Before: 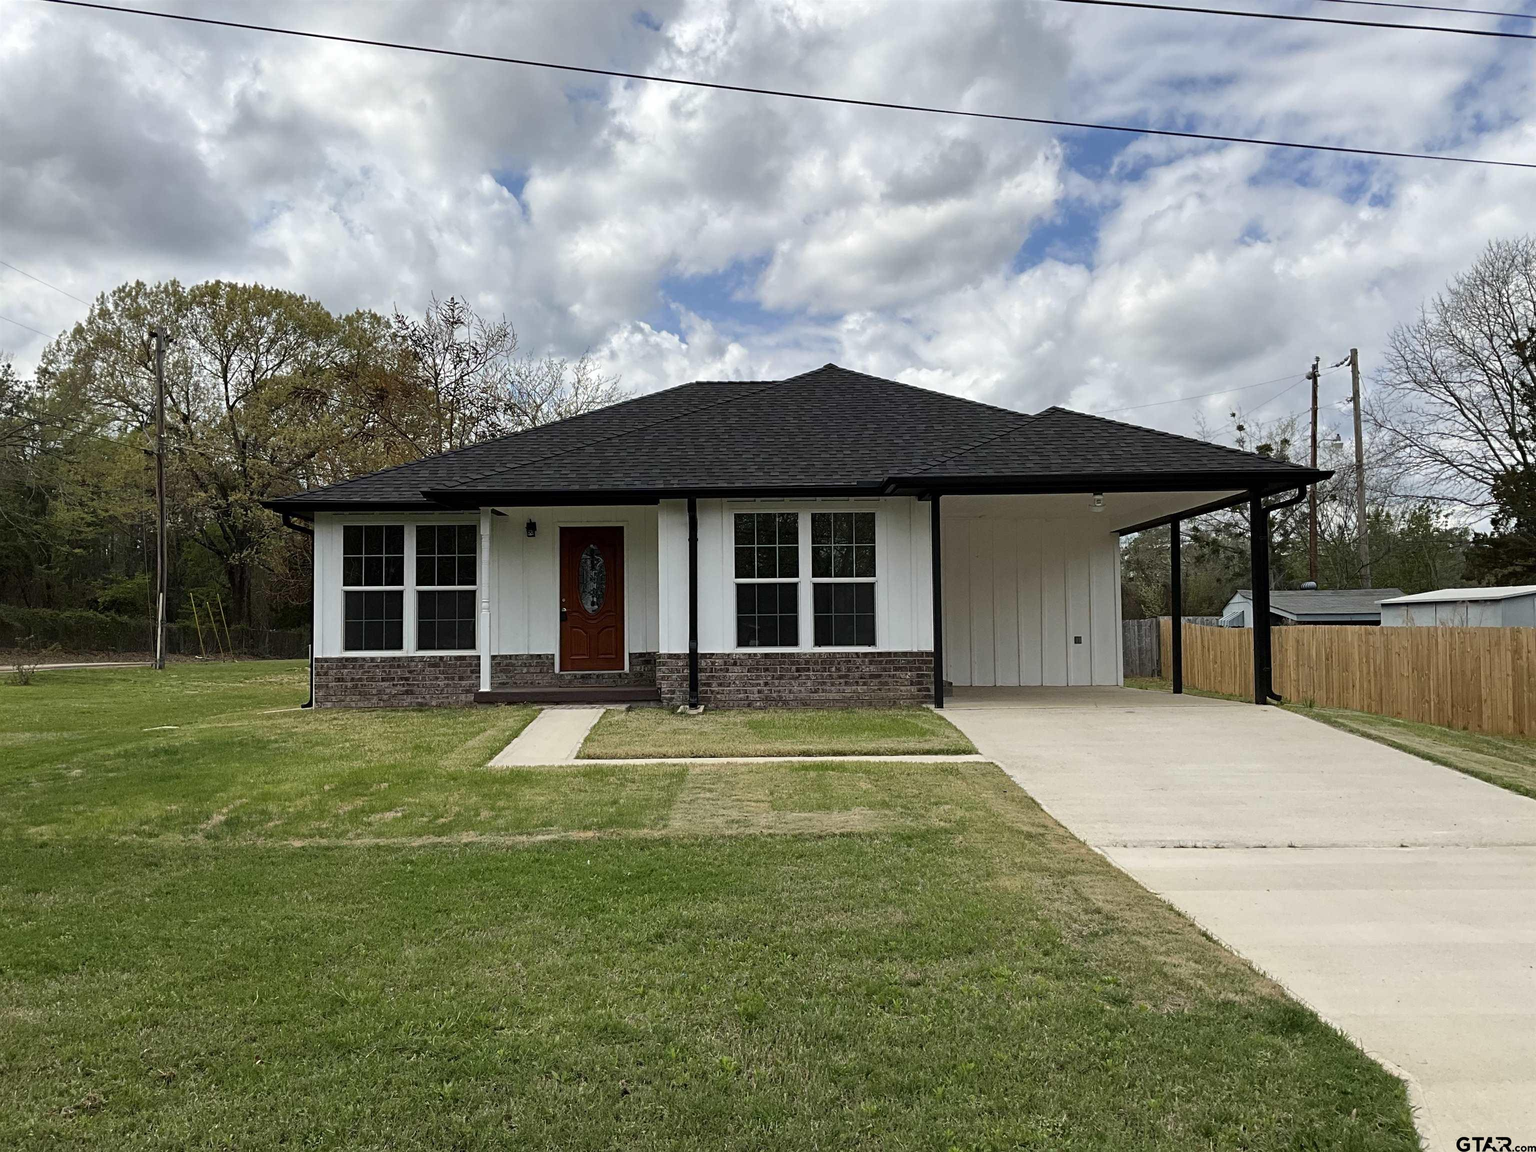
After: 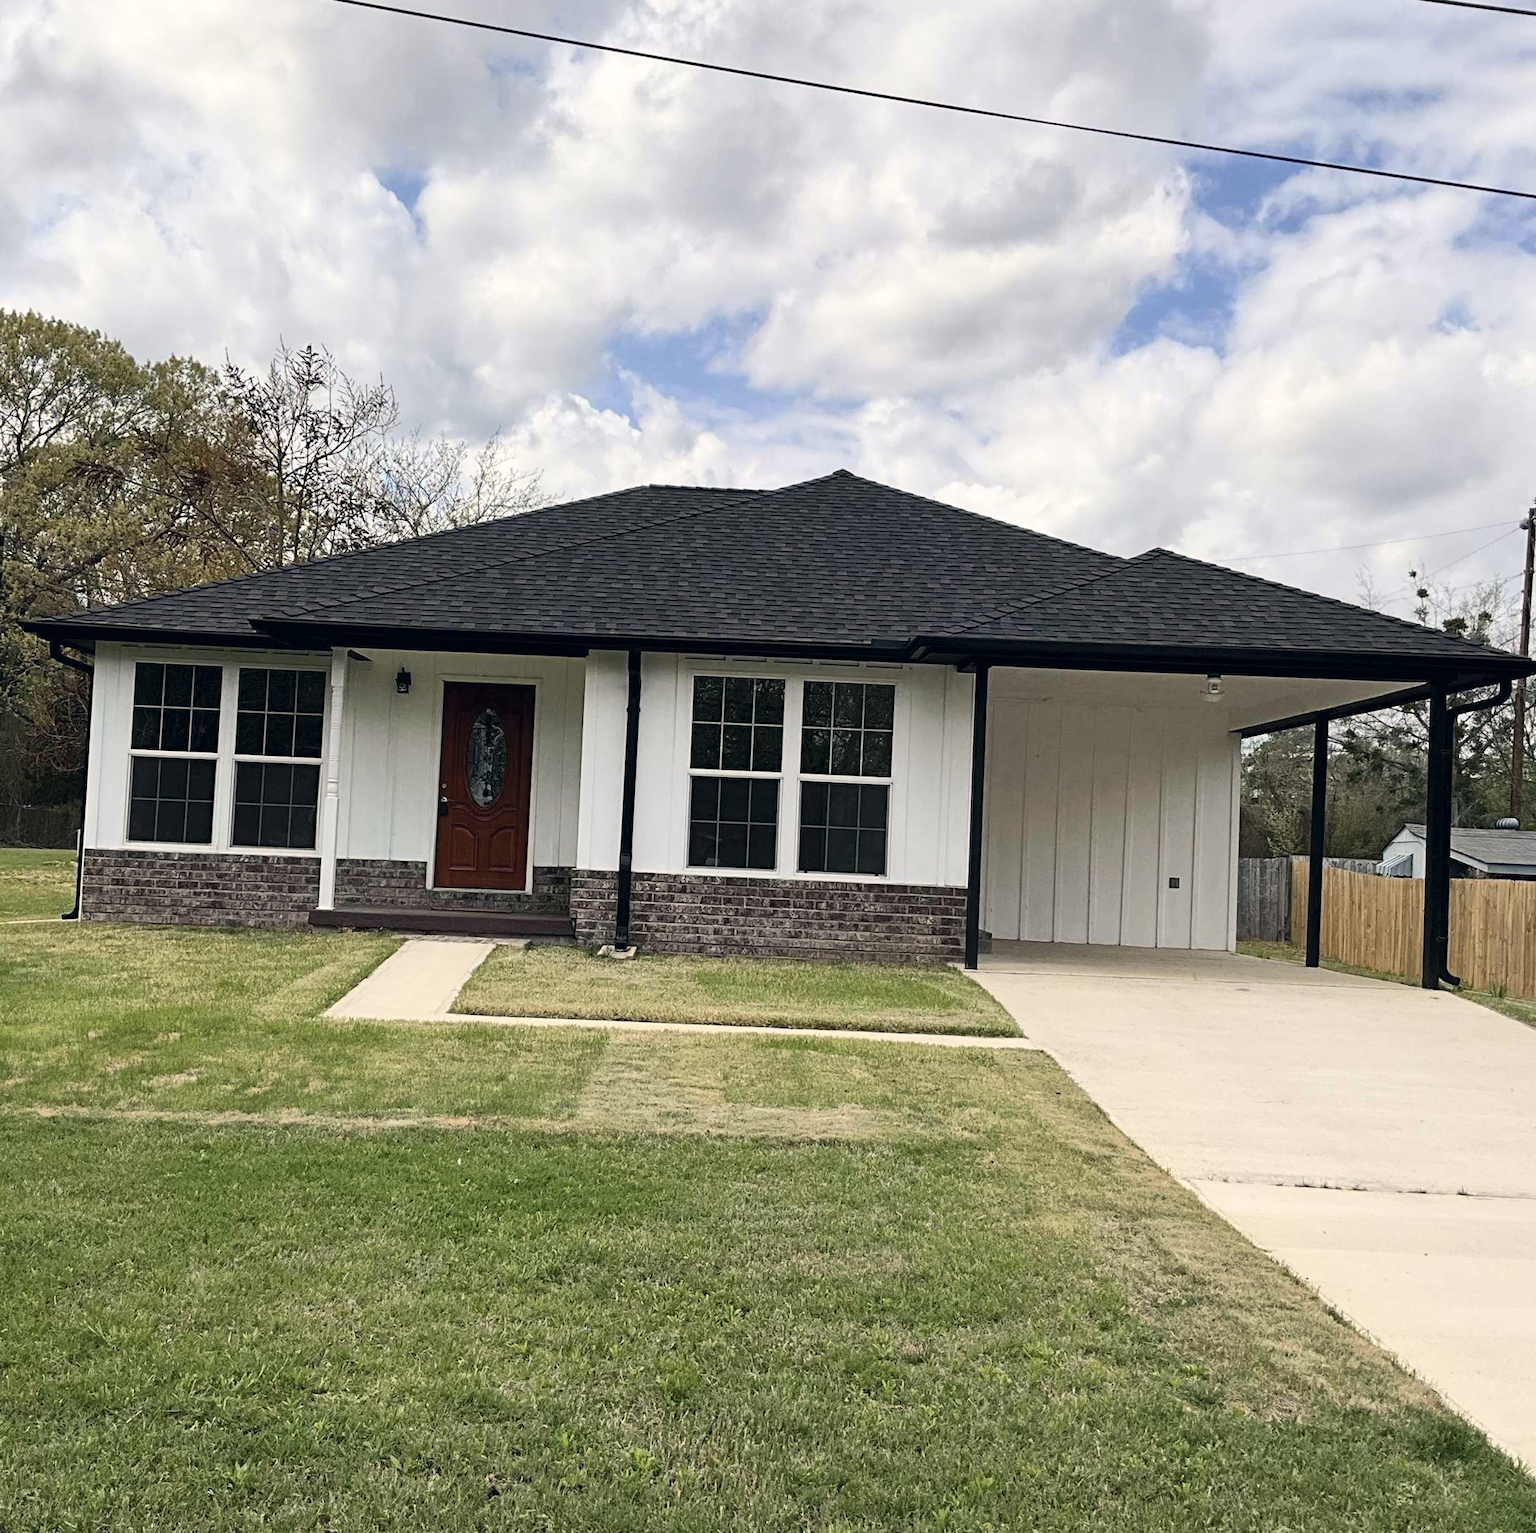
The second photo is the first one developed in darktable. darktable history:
contrast brightness saturation: contrast 0.202, brightness 0.169, saturation 0.223
crop and rotate: angle -3.14°, left 13.982%, top 0.025%, right 10.95%, bottom 0.031%
color correction: highlights a* 2.74, highlights b* 5, shadows a* -1.71, shadows b* -4.91, saturation 0.811
